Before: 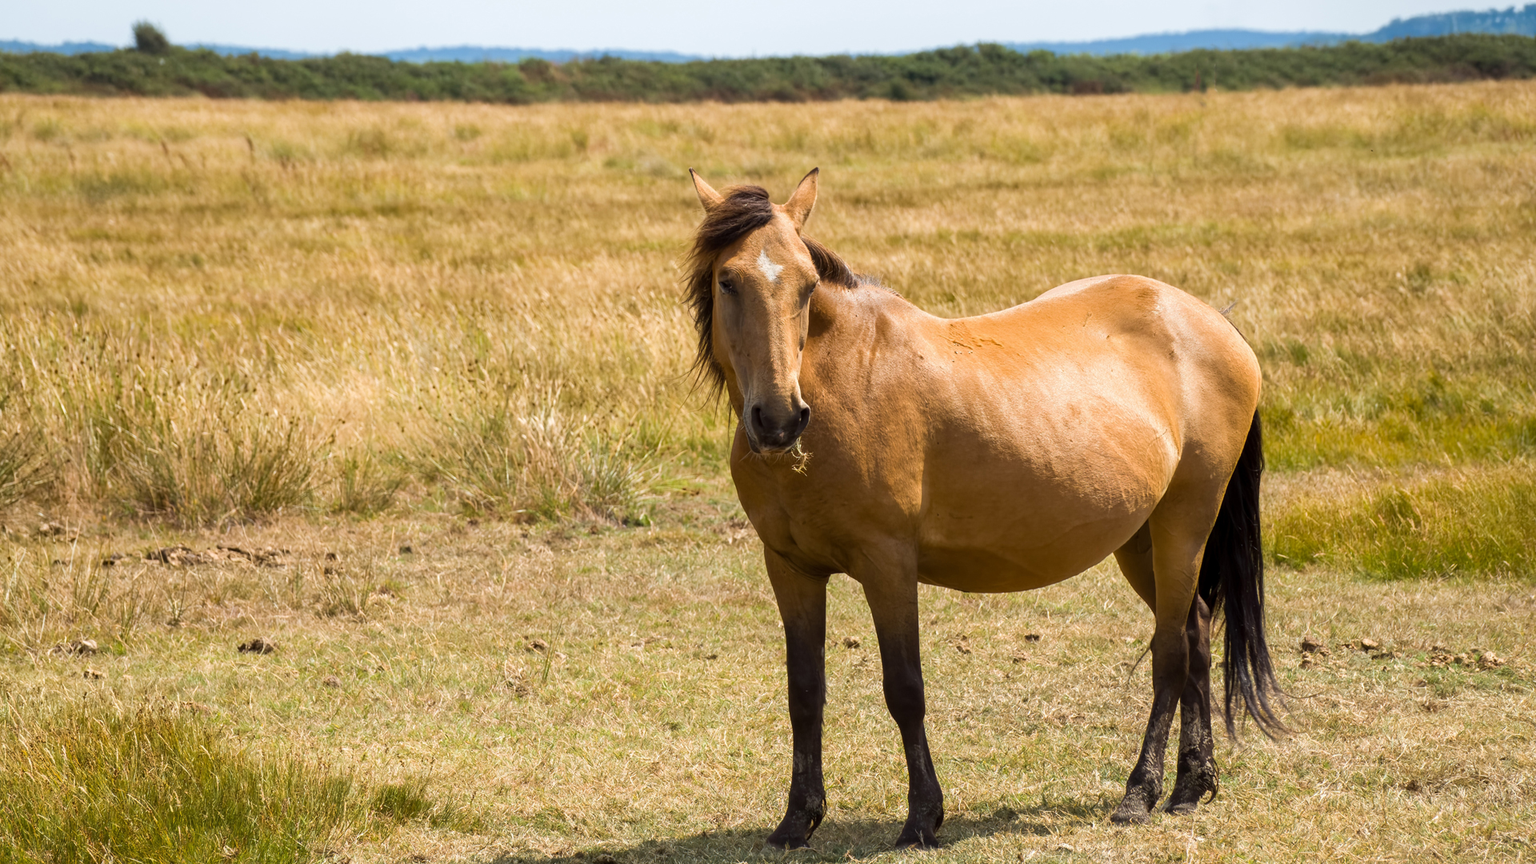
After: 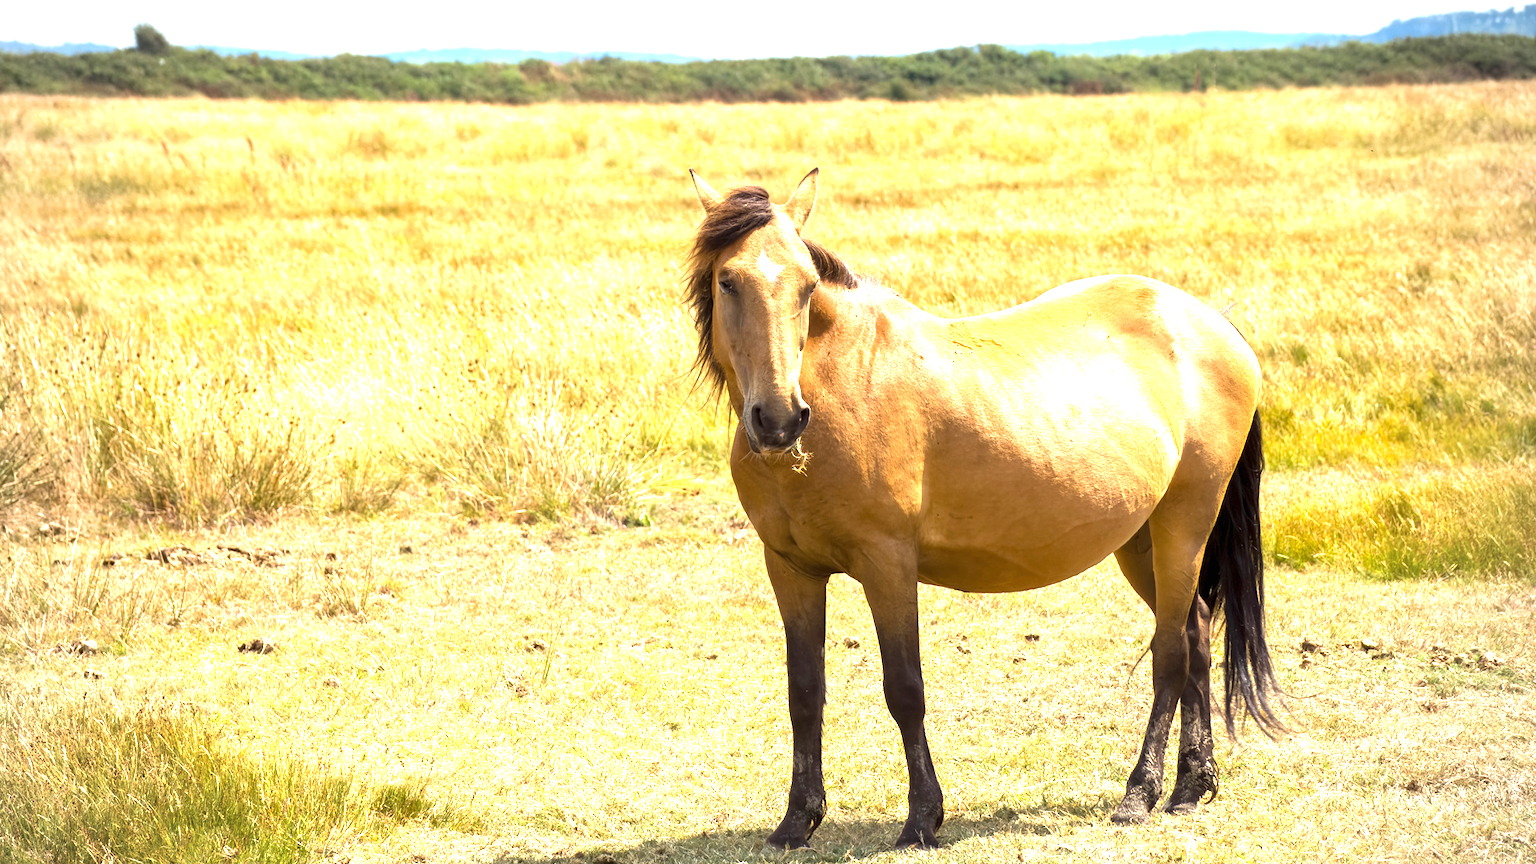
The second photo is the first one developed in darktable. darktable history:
vignetting: fall-off radius 60.65%
exposure: black level correction 0, exposure 1.45 EV, compensate exposure bias true, compensate highlight preservation false
